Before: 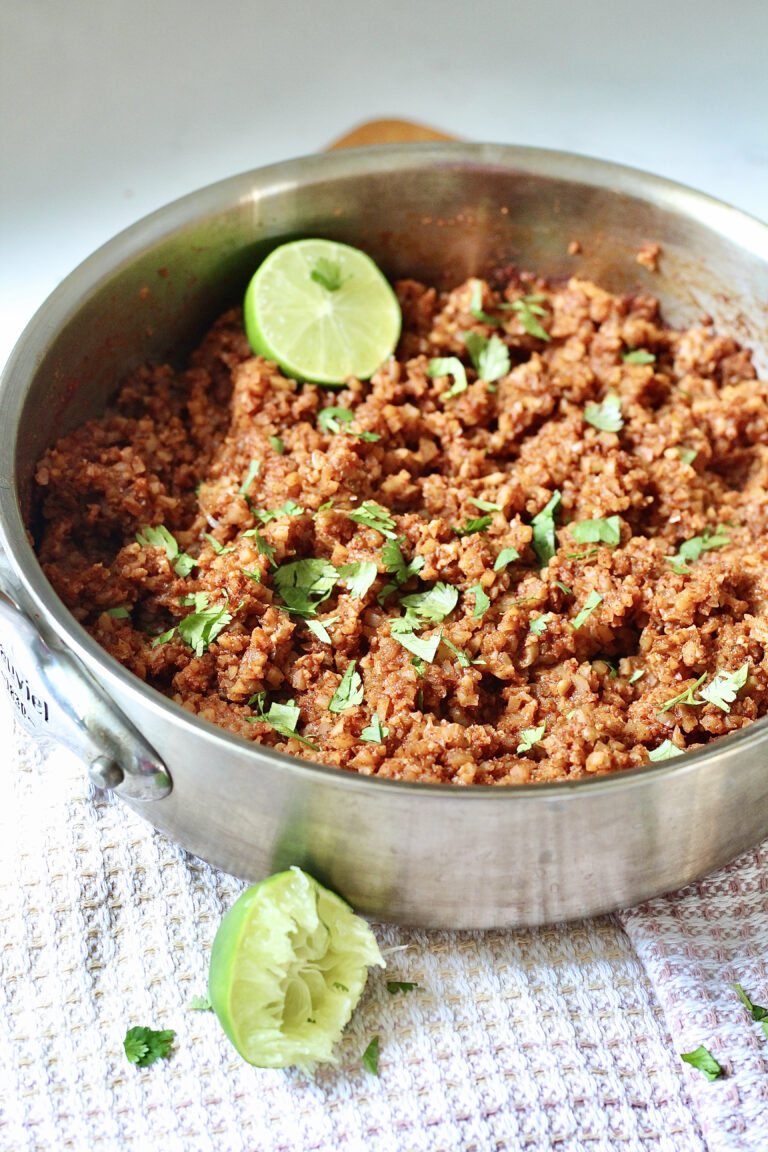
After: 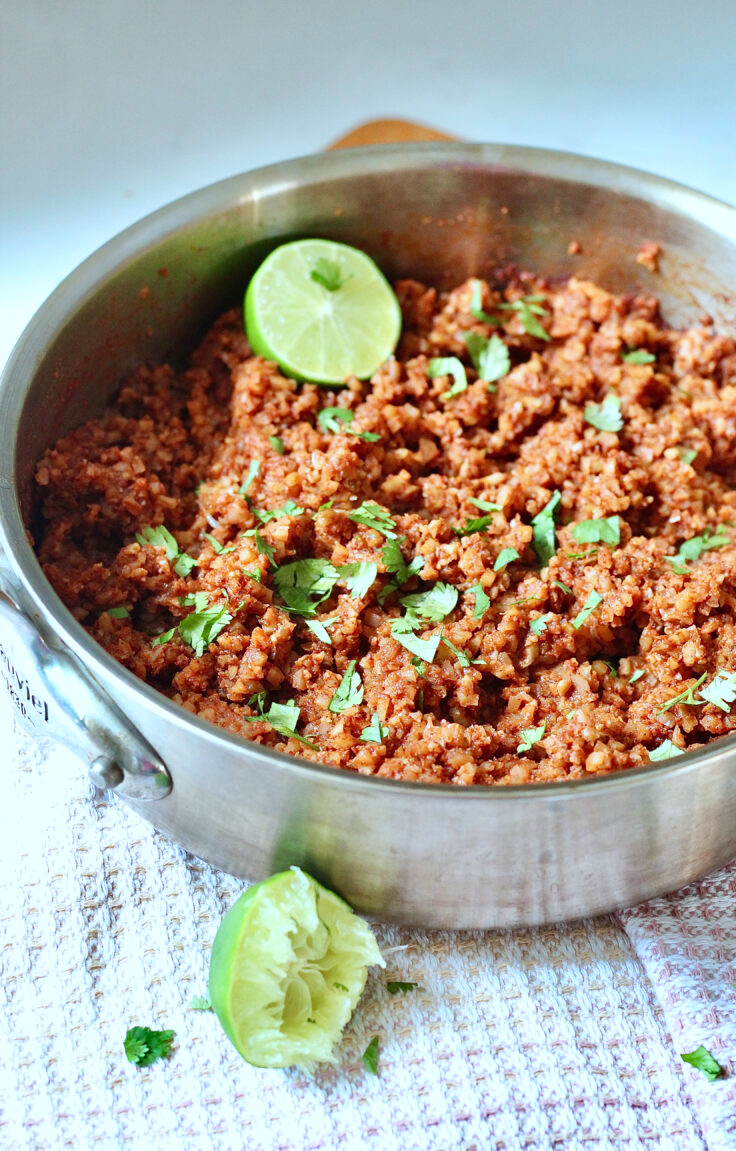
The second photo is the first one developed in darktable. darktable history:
crop: right 4.126%, bottom 0.031%
color correction: highlights a* -4.18, highlights b* -10.81
